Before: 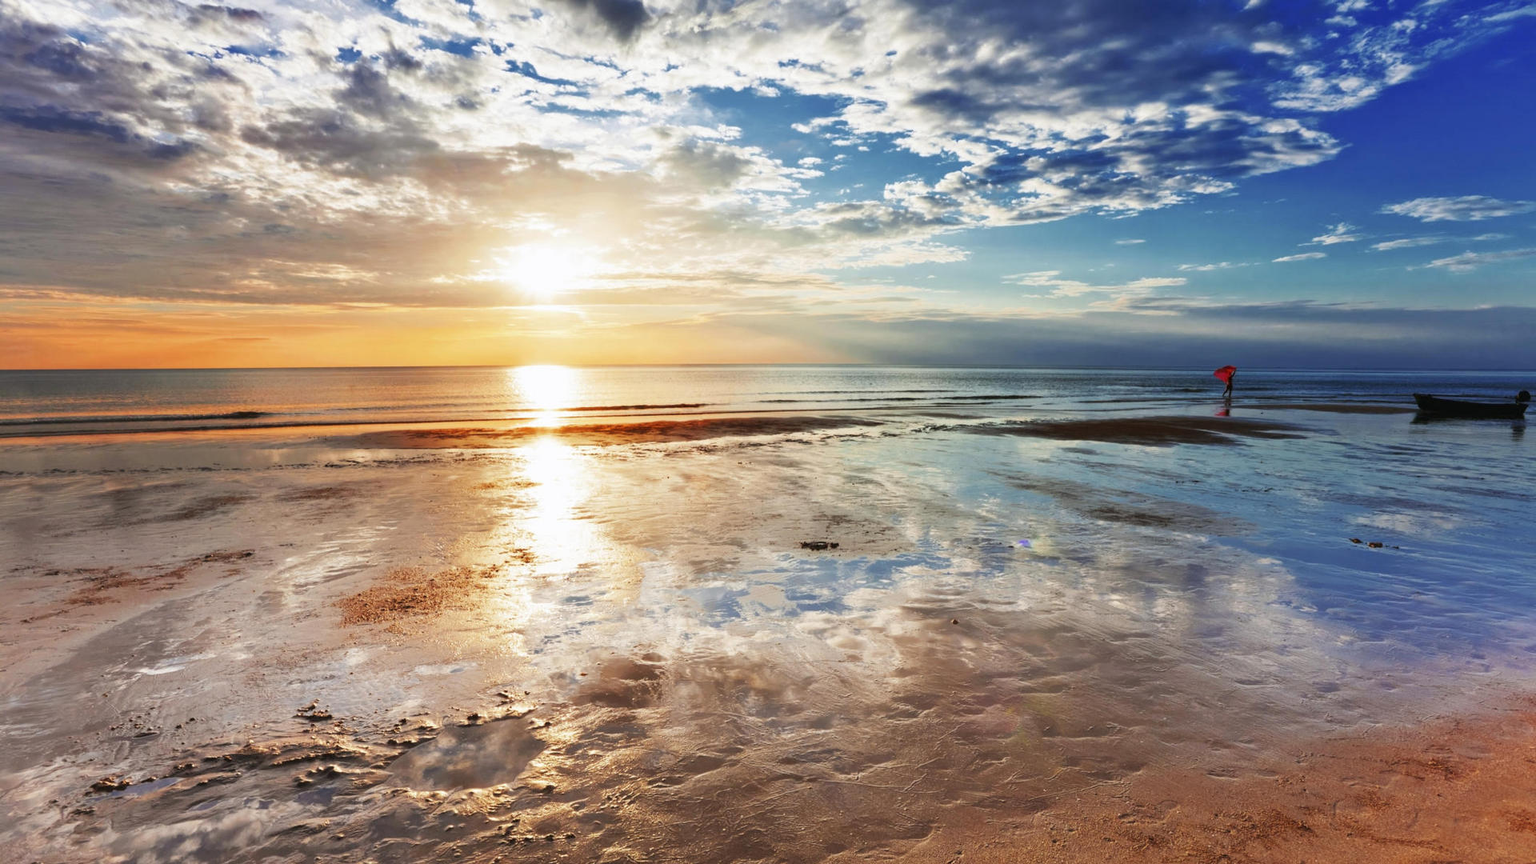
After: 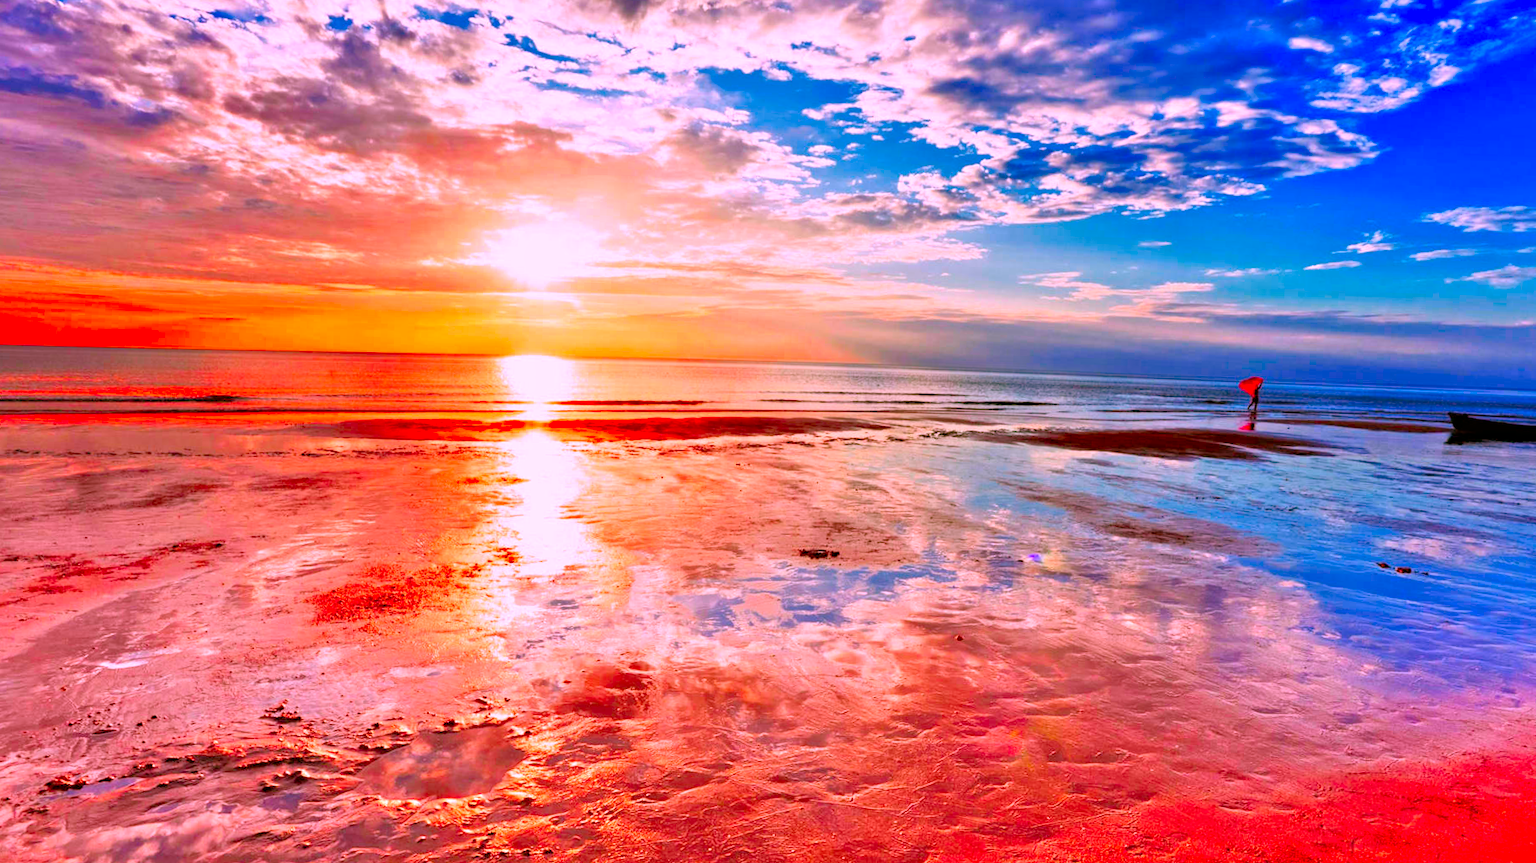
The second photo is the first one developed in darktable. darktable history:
crop and rotate: angle -1.69°
rgb levels: mode RGB, independent channels, levels [[0, 0.5, 1], [0, 0.521, 1], [0, 0.536, 1]]
haze removal: compatibility mode true, adaptive false
tone equalizer: -7 EV 0.15 EV, -6 EV 0.6 EV, -5 EV 1.15 EV, -4 EV 1.33 EV, -3 EV 1.15 EV, -2 EV 0.6 EV, -1 EV 0.15 EV, mask exposure compensation -0.5 EV
color correction: highlights a* 19.5, highlights b* -11.53, saturation 1.69
